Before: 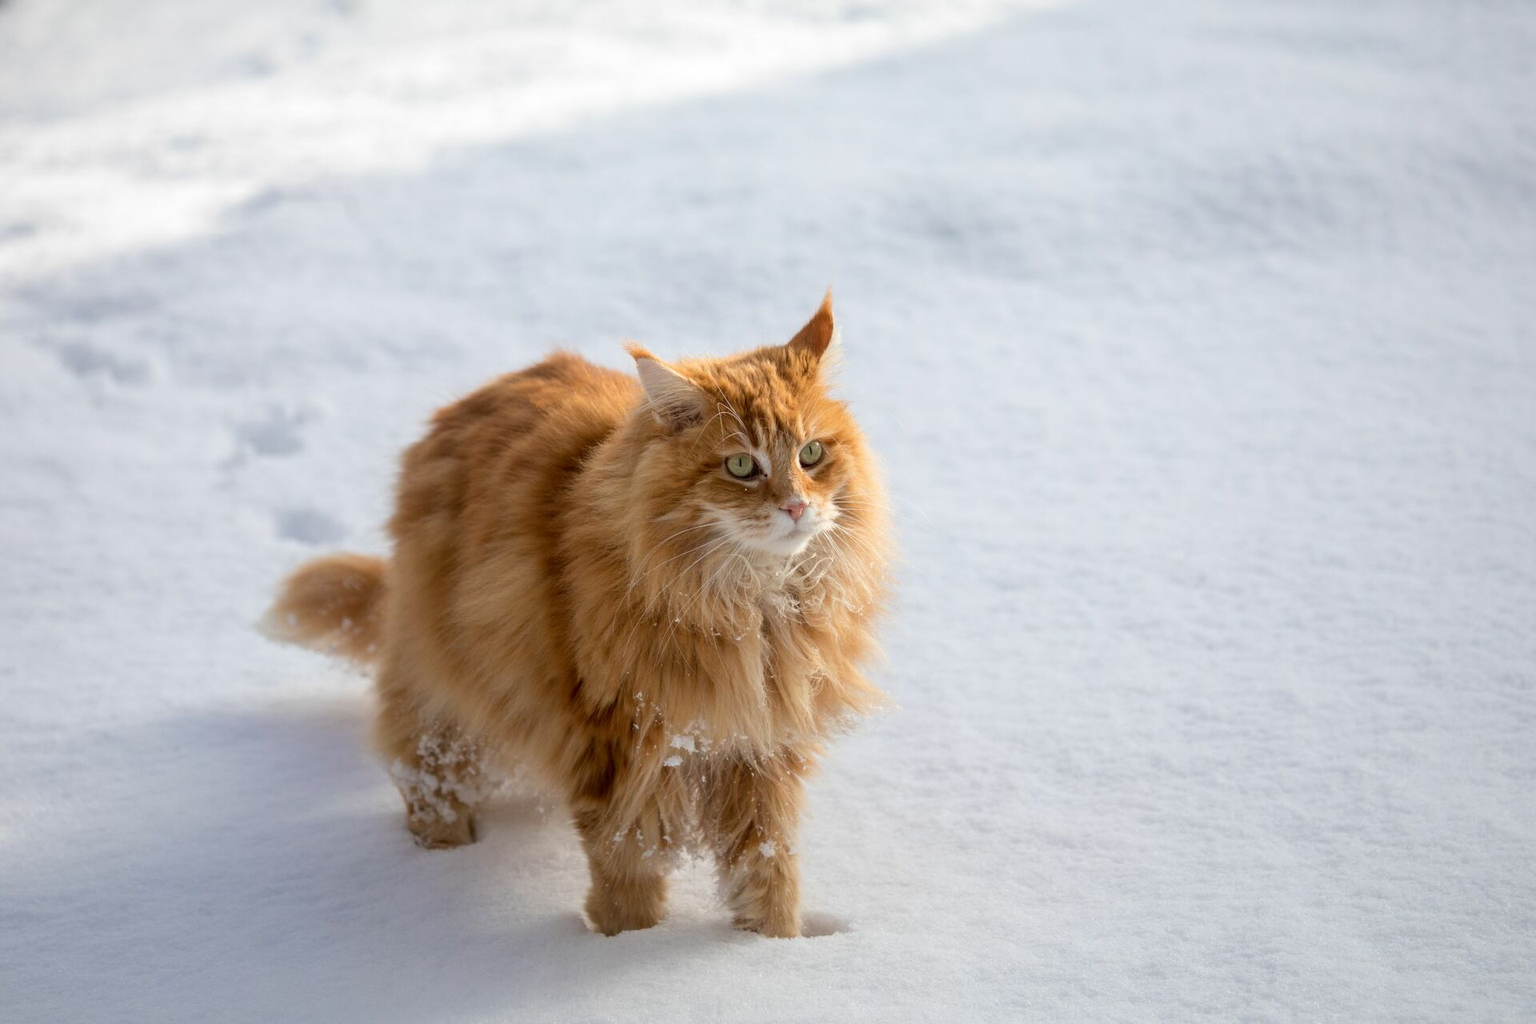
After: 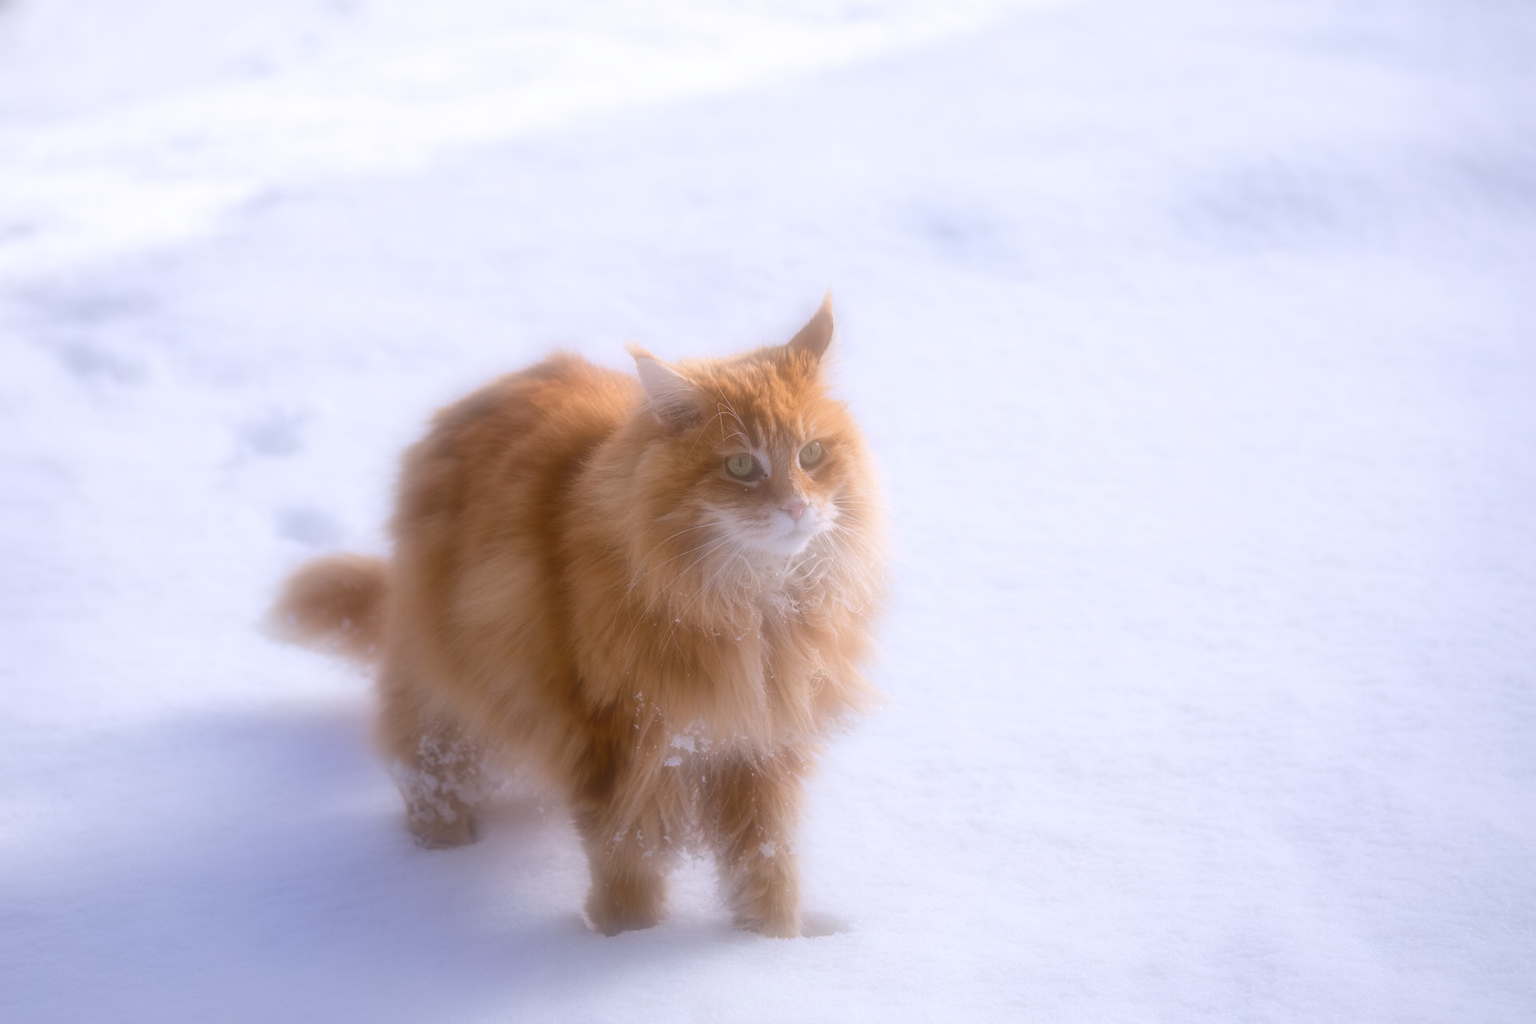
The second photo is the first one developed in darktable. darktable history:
soften: on, module defaults
color calibration: output R [1.063, -0.012, -0.003, 0], output B [-0.079, 0.047, 1, 0], illuminant custom, x 0.389, y 0.387, temperature 3838.64 K
